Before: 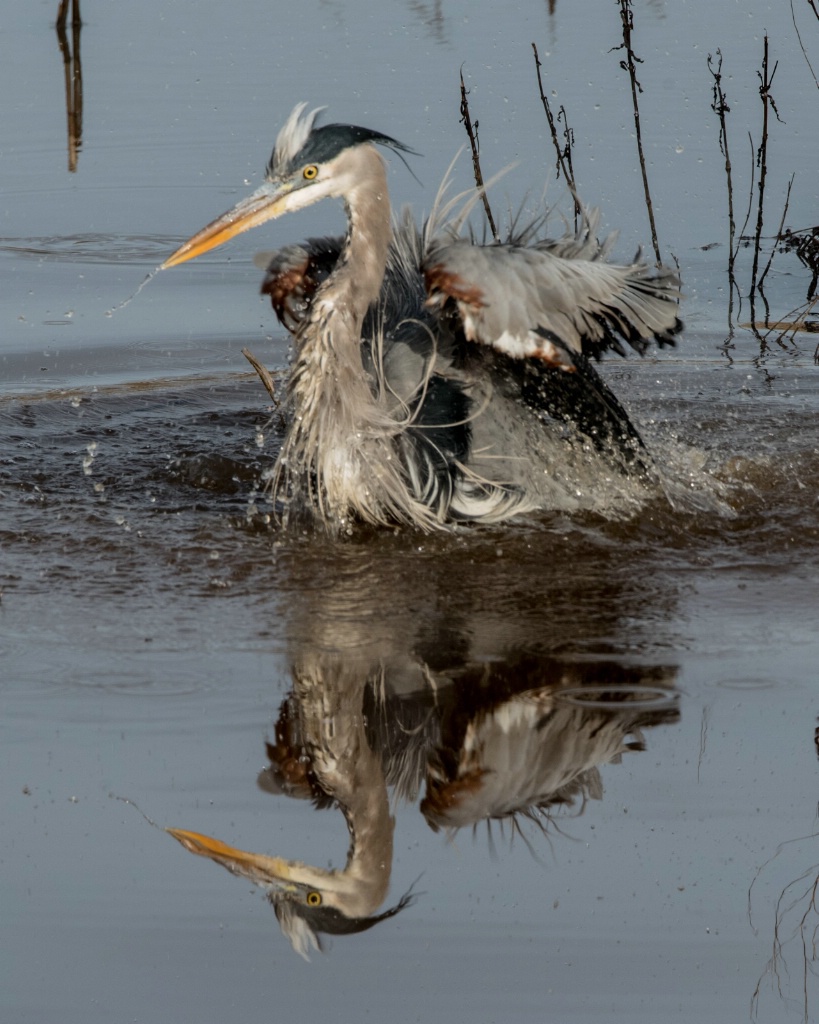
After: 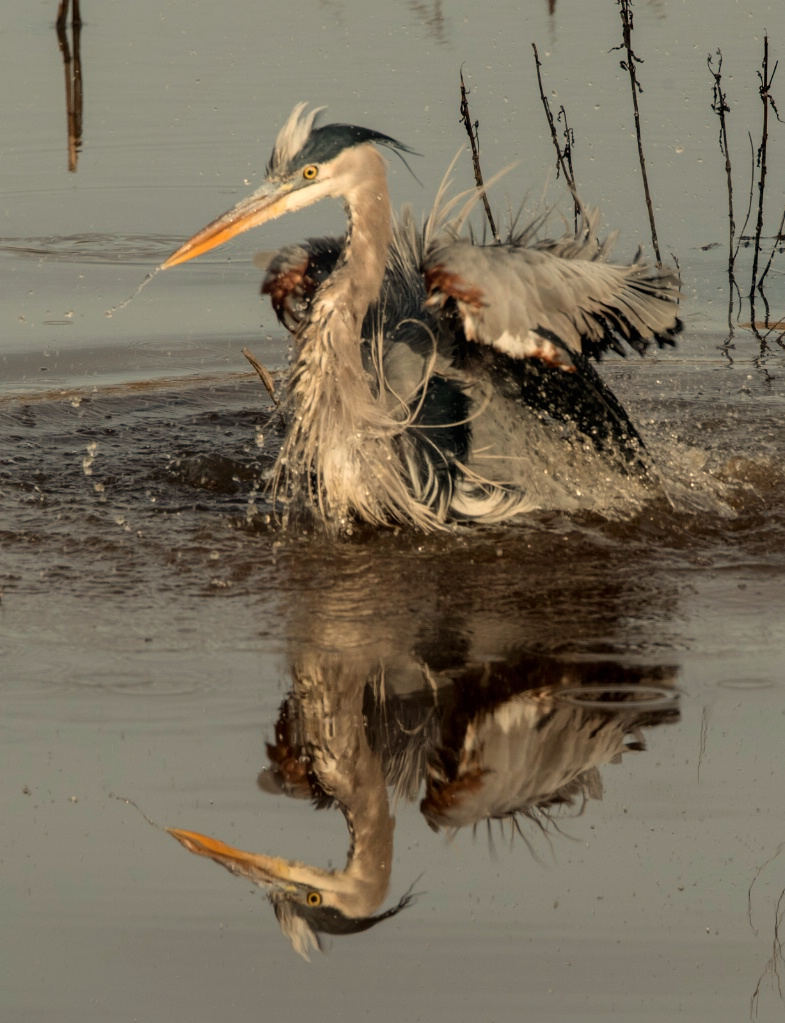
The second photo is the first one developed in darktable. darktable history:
bloom: size 16%, threshold 98%, strength 20%
white balance: red 1.123, blue 0.83
crop: right 4.126%, bottom 0.031%
